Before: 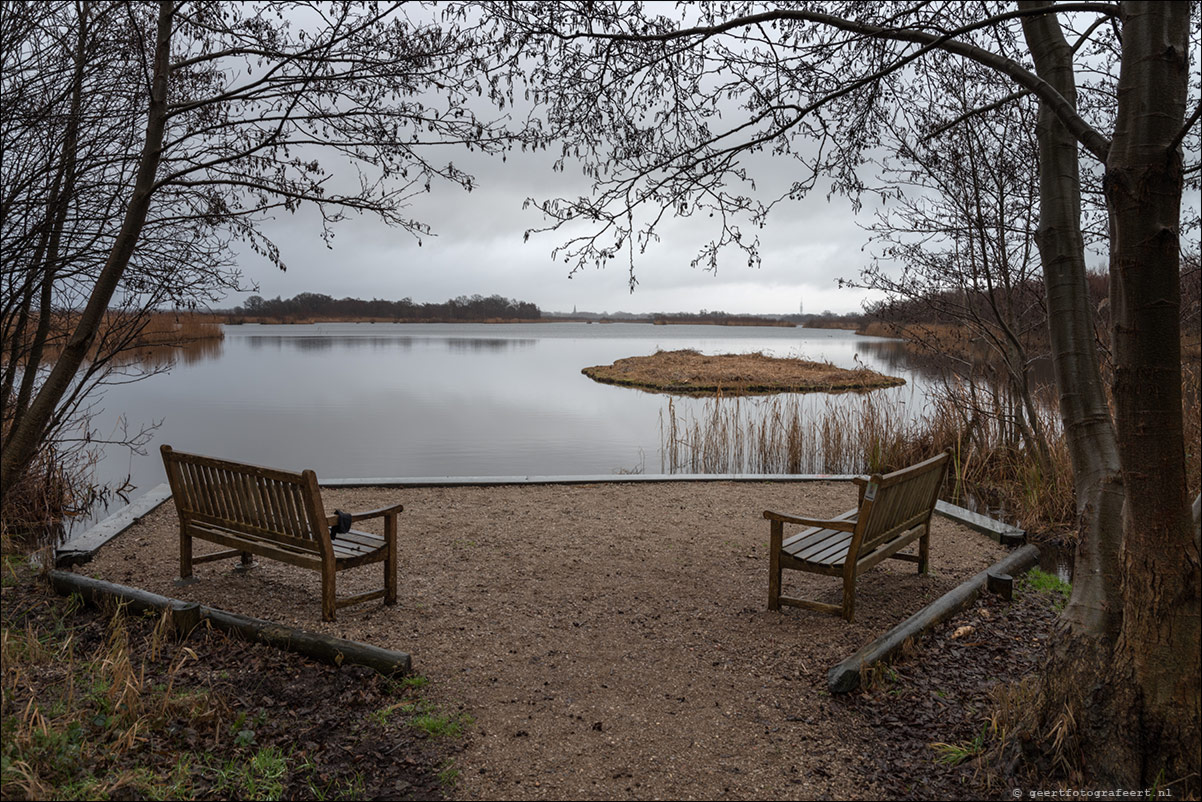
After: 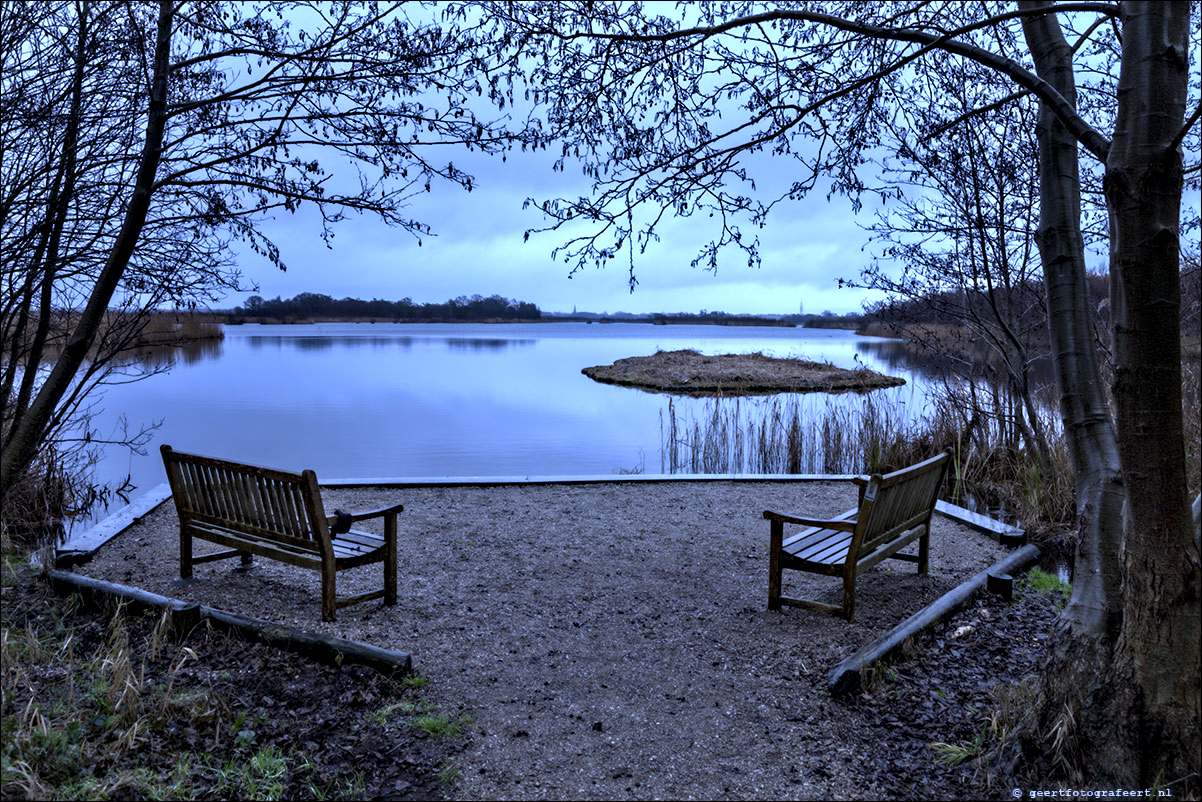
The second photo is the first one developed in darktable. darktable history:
contrast equalizer: y [[0.511, 0.558, 0.631, 0.632, 0.559, 0.512], [0.5 ×6], [0.507, 0.559, 0.627, 0.644, 0.647, 0.647], [0 ×6], [0 ×6]]
white balance: red 0.766, blue 1.537
